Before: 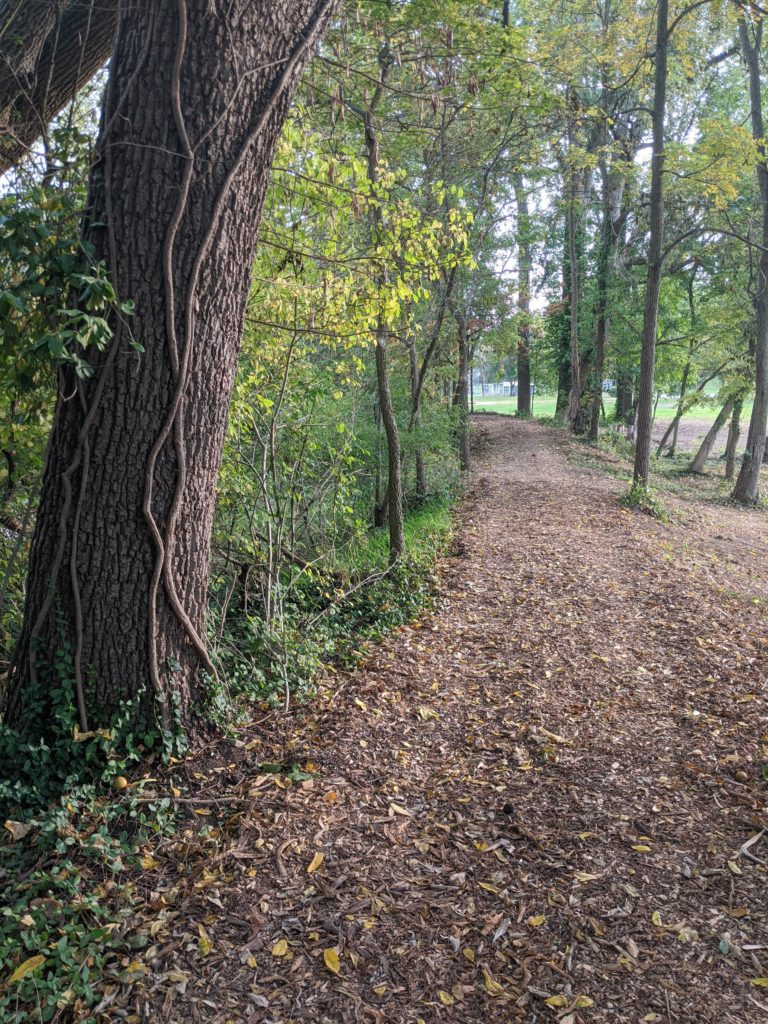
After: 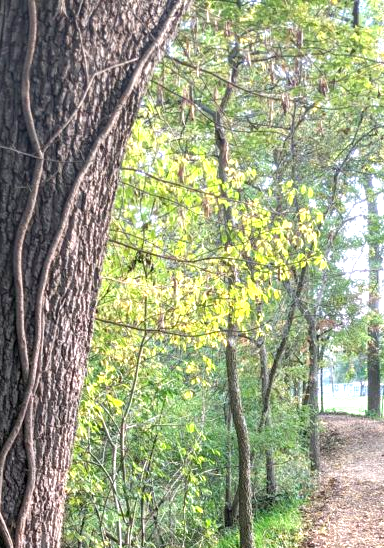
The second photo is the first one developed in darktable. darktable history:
exposure: black level correction 0.001, exposure 1.116 EV, compensate highlight preservation false
crop: left 19.556%, right 30.401%, bottom 46.458%
